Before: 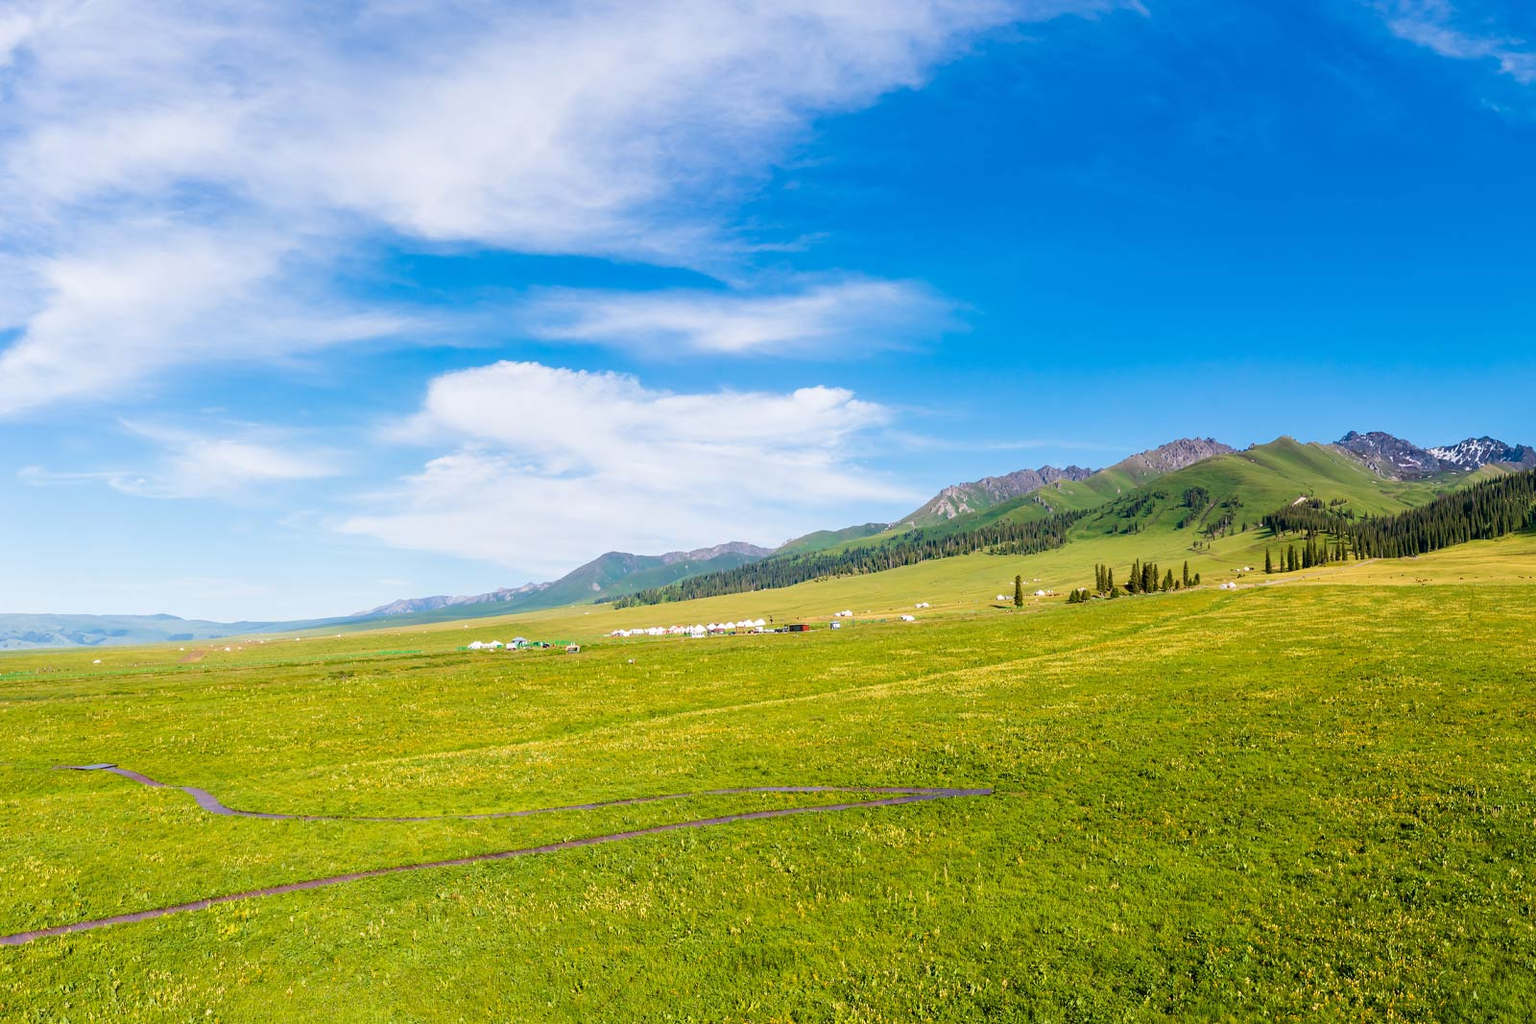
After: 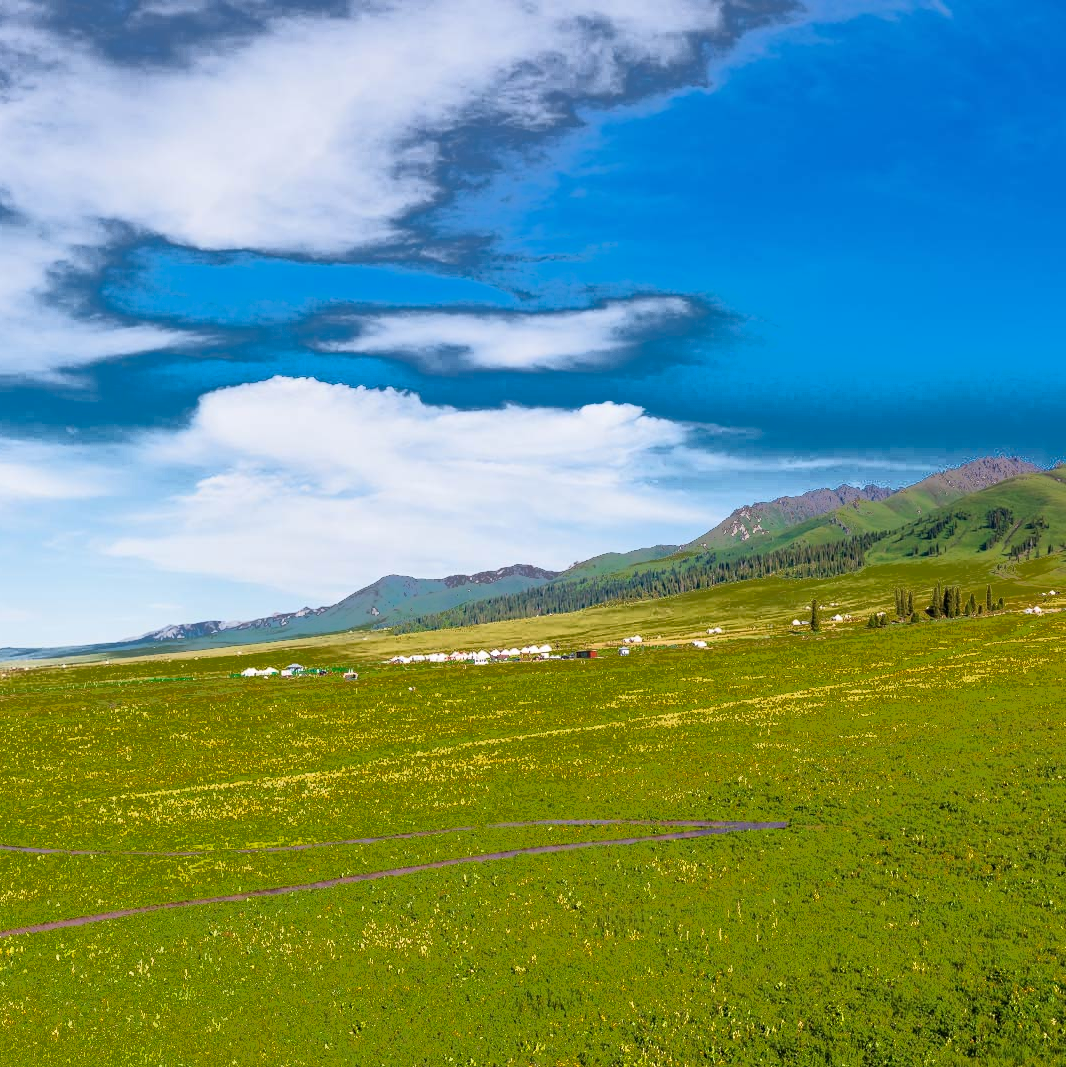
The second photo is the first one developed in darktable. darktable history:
crop: left 15.419%, right 17.914%
fill light: exposure -0.73 EV, center 0.69, width 2.2
